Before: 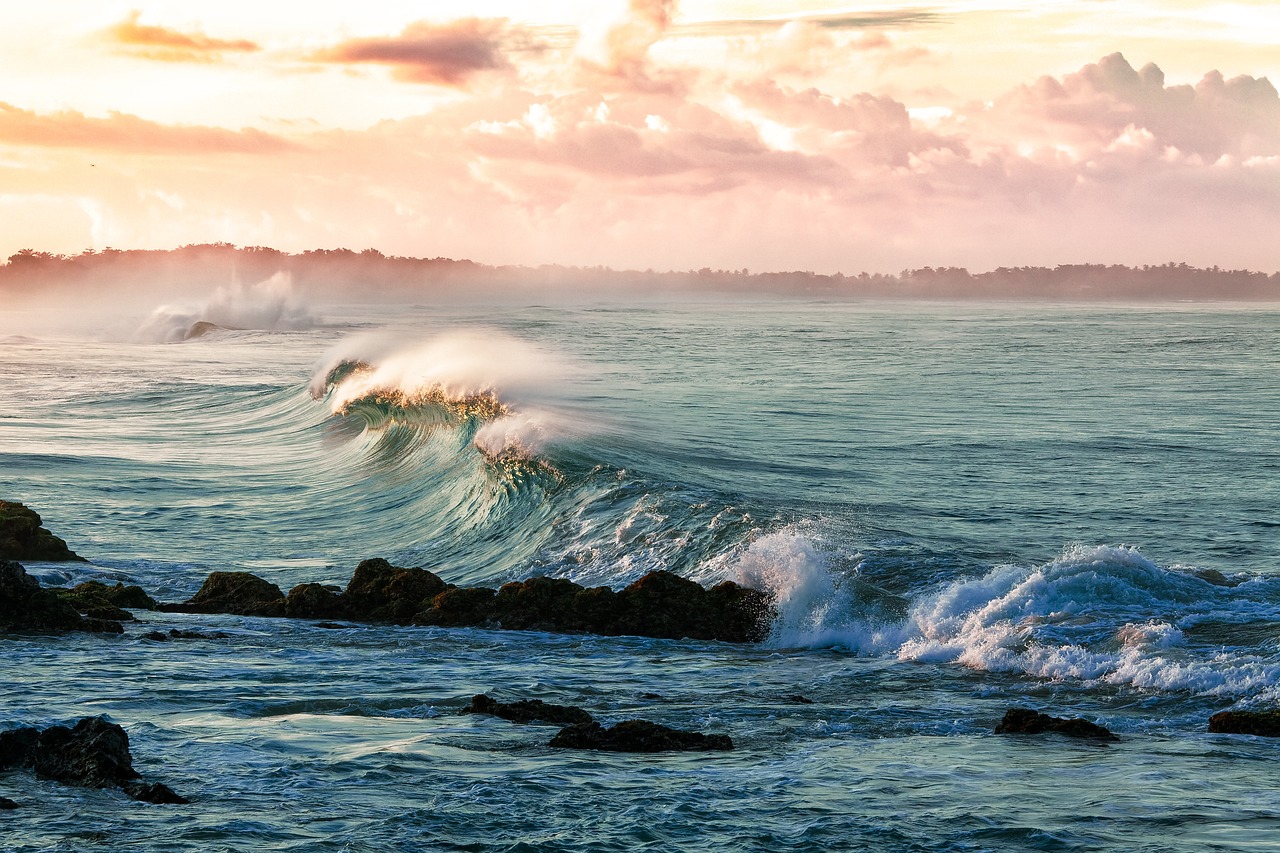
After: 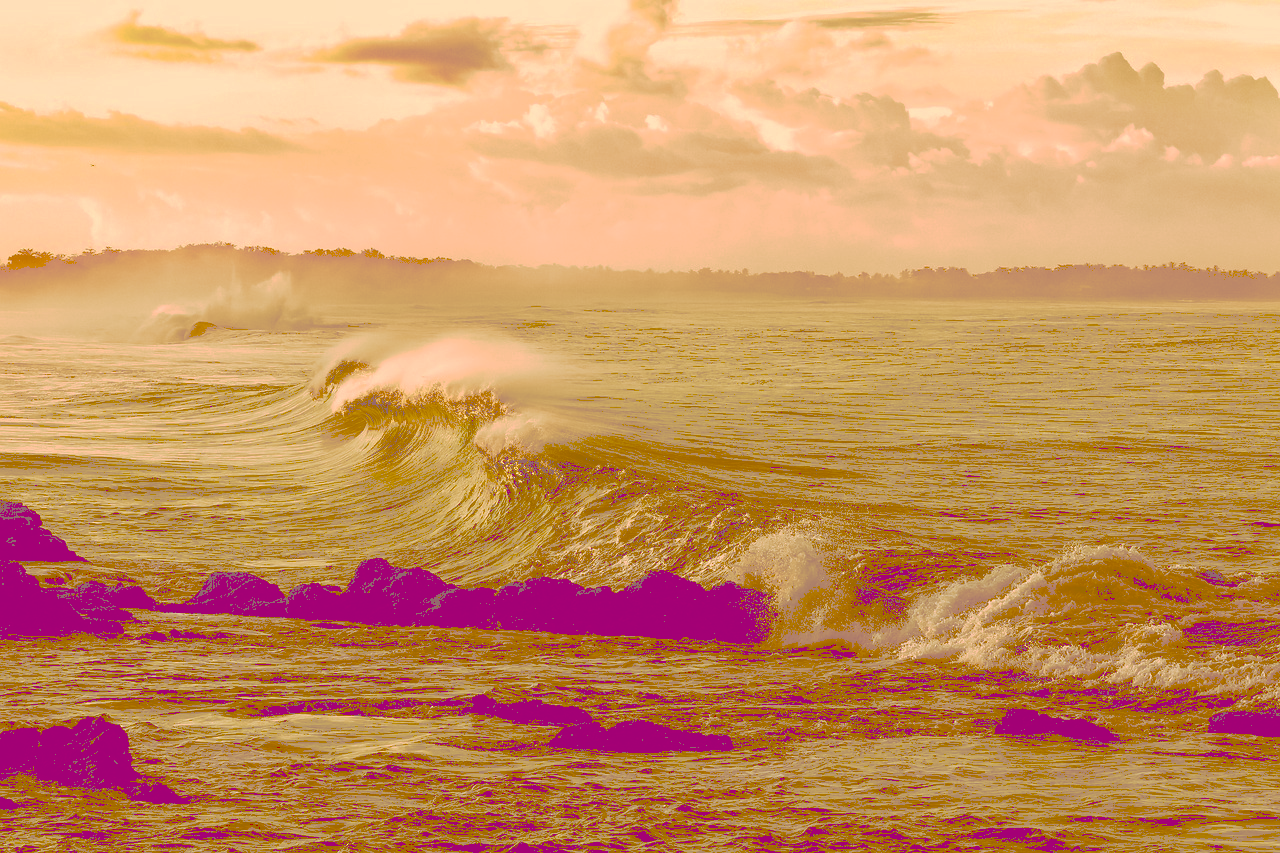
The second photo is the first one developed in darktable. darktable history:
tone curve: curves: ch0 [(0, 0) (0.003, 0.464) (0.011, 0.464) (0.025, 0.464) (0.044, 0.464) (0.069, 0.464) (0.1, 0.463) (0.136, 0.463) (0.177, 0.464) (0.224, 0.469) (0.277, 0.482) (0.335, 0.501) (0.399, 0.53) (0.468, 0.567) (0.543, 0.61) (0.623, 0.663) (0.709, 0.718) (0.801, 0.779) (0.898, 0.842) (1, 1)], preserve colors none
color look up table: target L [100.35, 98.75, 86.95, 83.47, 72.46, 70.63, 66.7, 63.08, 60.82, 58.29, 38.13, 36.95, 34.47, 21.32, 78.06, 74.14, 58.48, 56.41, 46.15, 36.22, 28.92, 25.15, 20.8, 94.62, 76.64, 82, 82.3, 59.96, 56.58, 75.03, 62.26, 40.47, 42.56, 64.66, 40.64, 44.77, 27.92, 20.06, 20.2, 20.81, 87.87, 80.5, 86.98, 74.29, 67.68, 71.45, 44.75, 46.73, 21.66], target a [-2.553, 4.549, -12.91, -13.82, 5.374, -15.78, -2.479, 18.98, 14.5, -9.358, 26.74, 22.31, 42.64, 66.96, 21.82, 23.36, 57.65, 36.64, 37.32, 65.81, 81, 74.07, 66.05, 20.57, 26.84, 24.61, 17.34, 59.91, 40.65, 35.13, 28.91, 69.86, 40.58, 30.54, 41.46, 55.3, 79.13, 64.7, 64.97, 66.07, -2.363, 7.854, 10.15, 12.38, 6.029, 12.73, 16.1, 28.02, 67.6], target b [98.08, 67.76, 46.79, 143.29, 124.38, 121.16, 114.2, 108.18, 104.1, 100.17, 65.46, 63.4, 59.07, 36.48, 57.88, 127.12, 100.23, 96.6, 79.25, 62.14, 49.51, 43.06, 35.59, 29.6, 35.53, 10.58, 13.44, 21.42, 64.66, -0.46, 27.32, 69.17, 72.79, 5.745, 69.34, 0.28, 47.42, 34.3, 34.48, 35.57, 22.12, 43.76, 17.23, 33.87, 41.18, 17.88, 76.62, 79.85, 37], num patches 49
